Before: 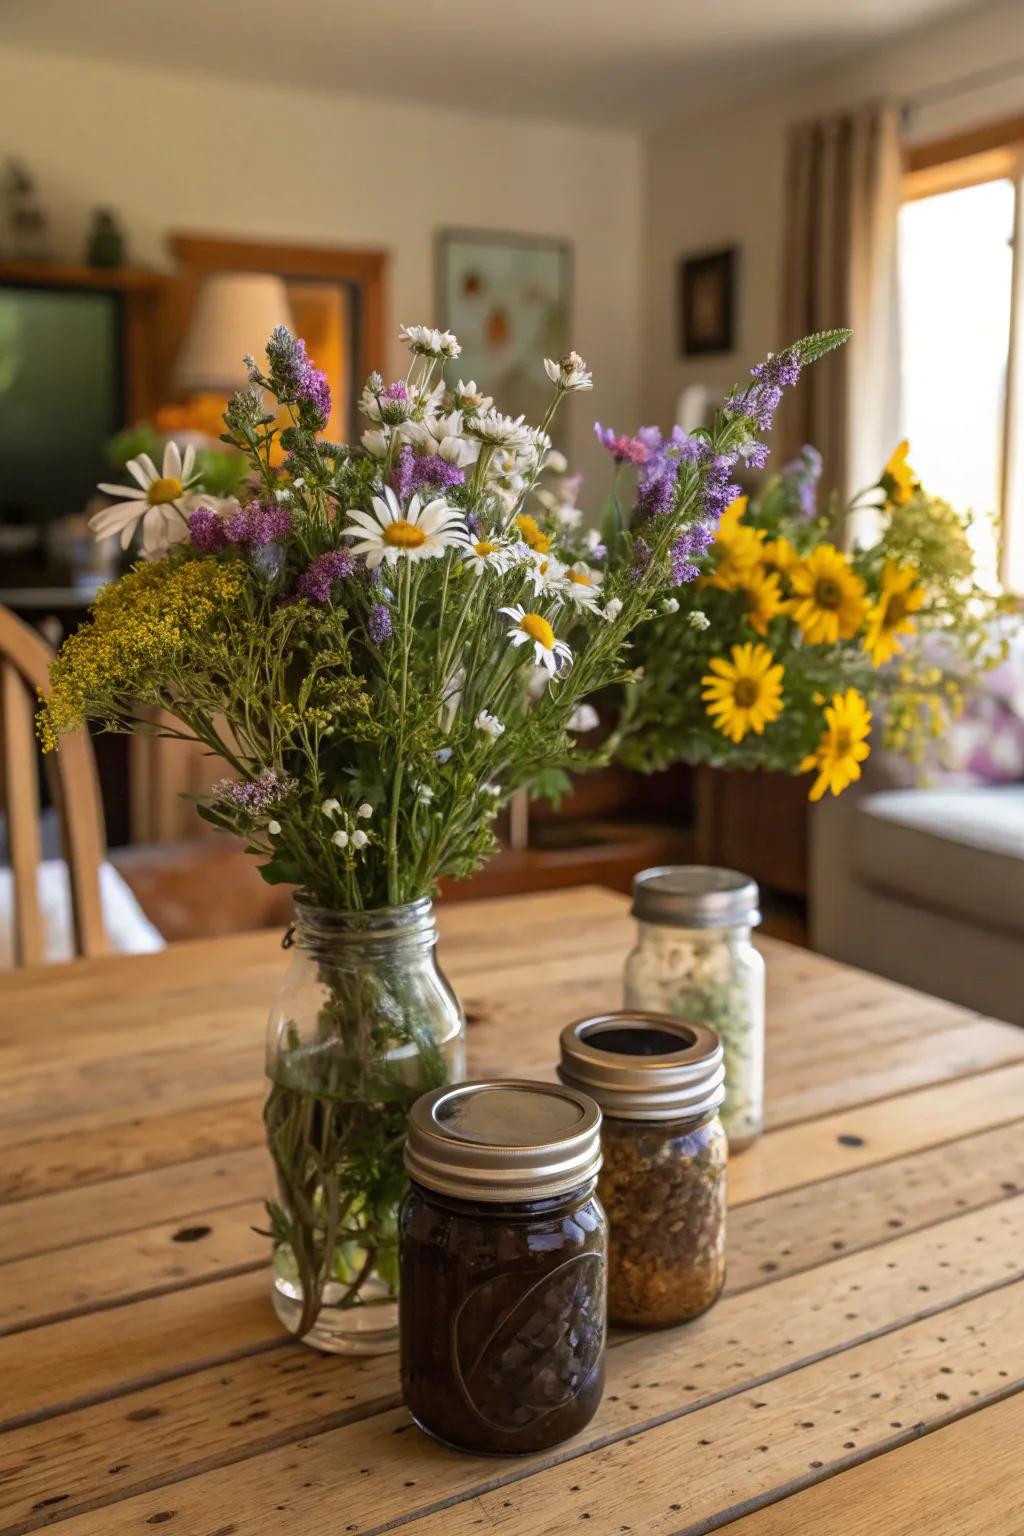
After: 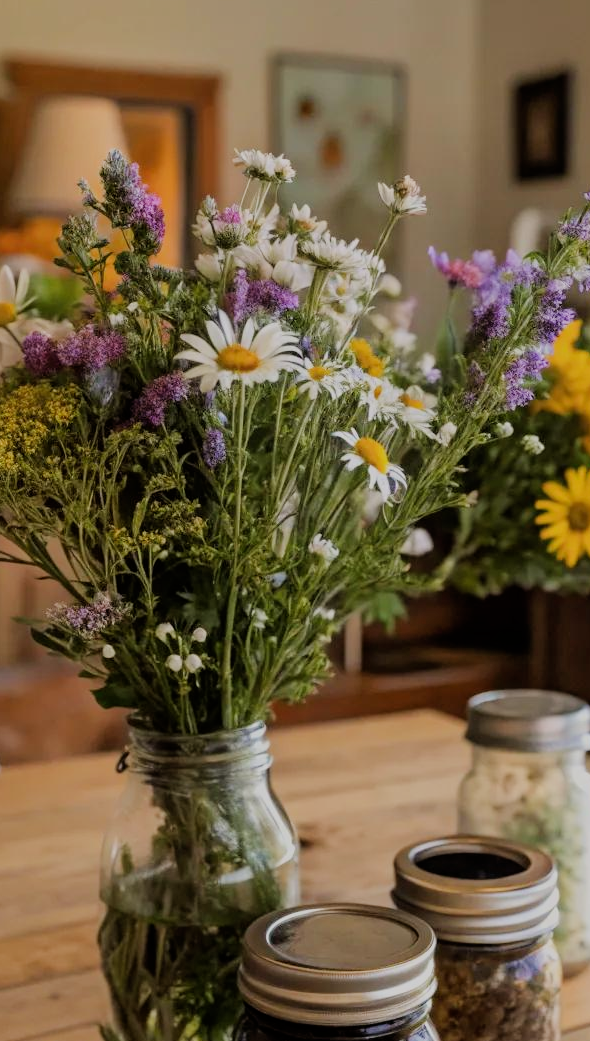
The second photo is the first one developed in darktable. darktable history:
crop: left 16.23%, top 11.499%, right 26.123%, bottom 20.714%
filmic rgb: black relative exposure -6.99 EV, white relative exposure 5.65 EV, hardness 2.85
